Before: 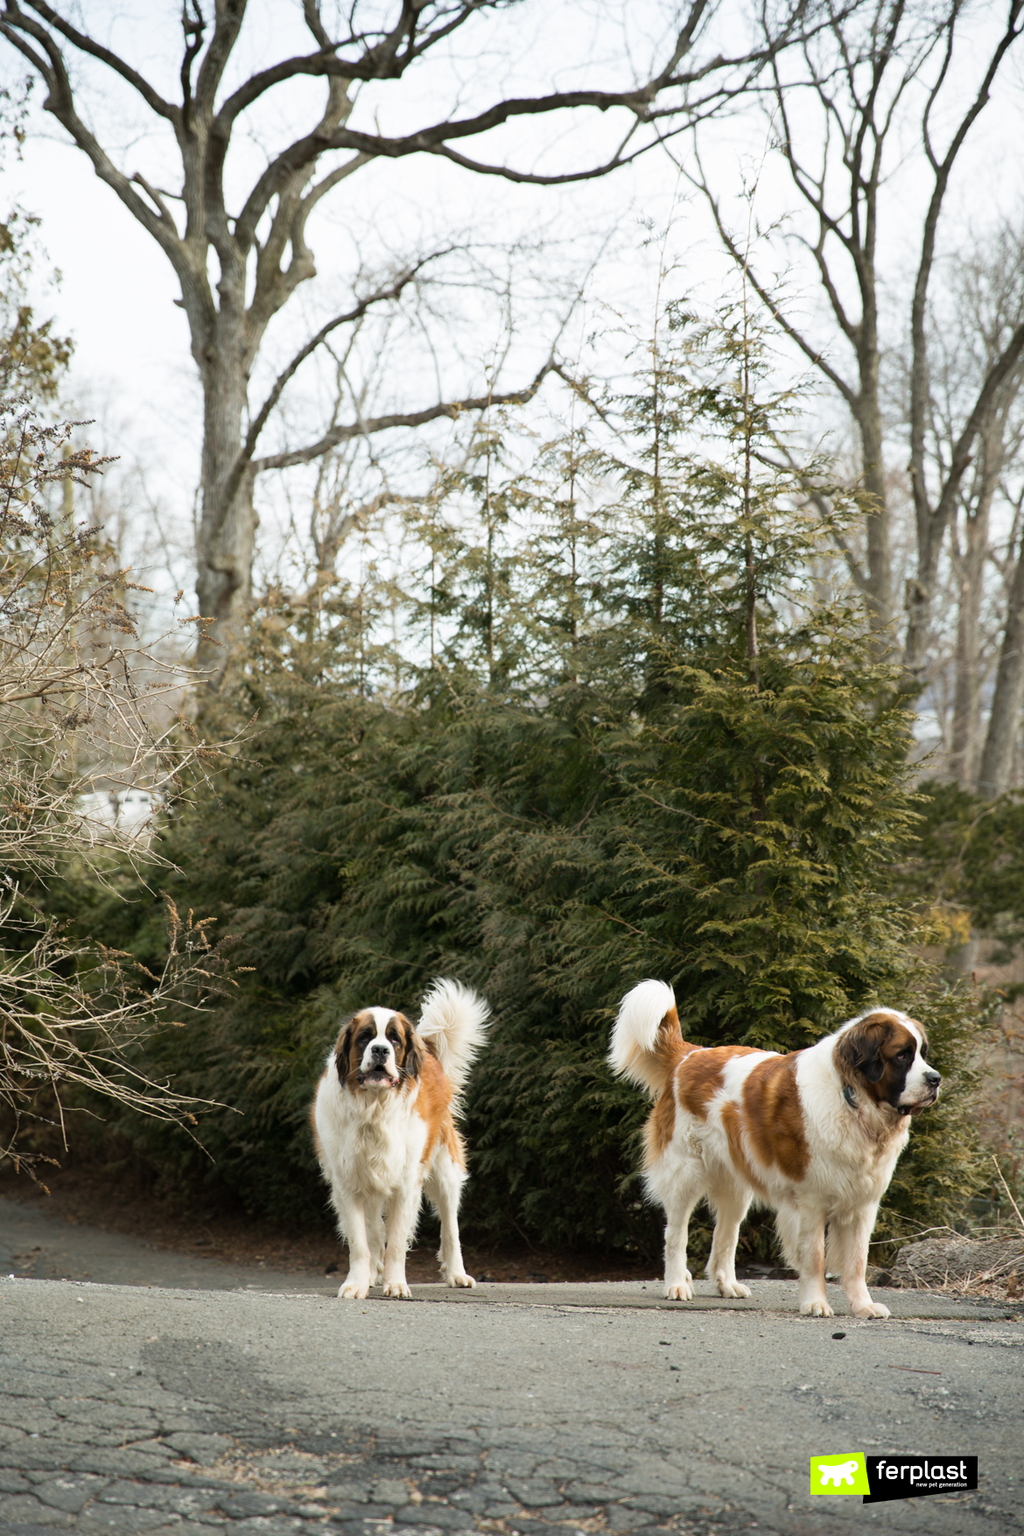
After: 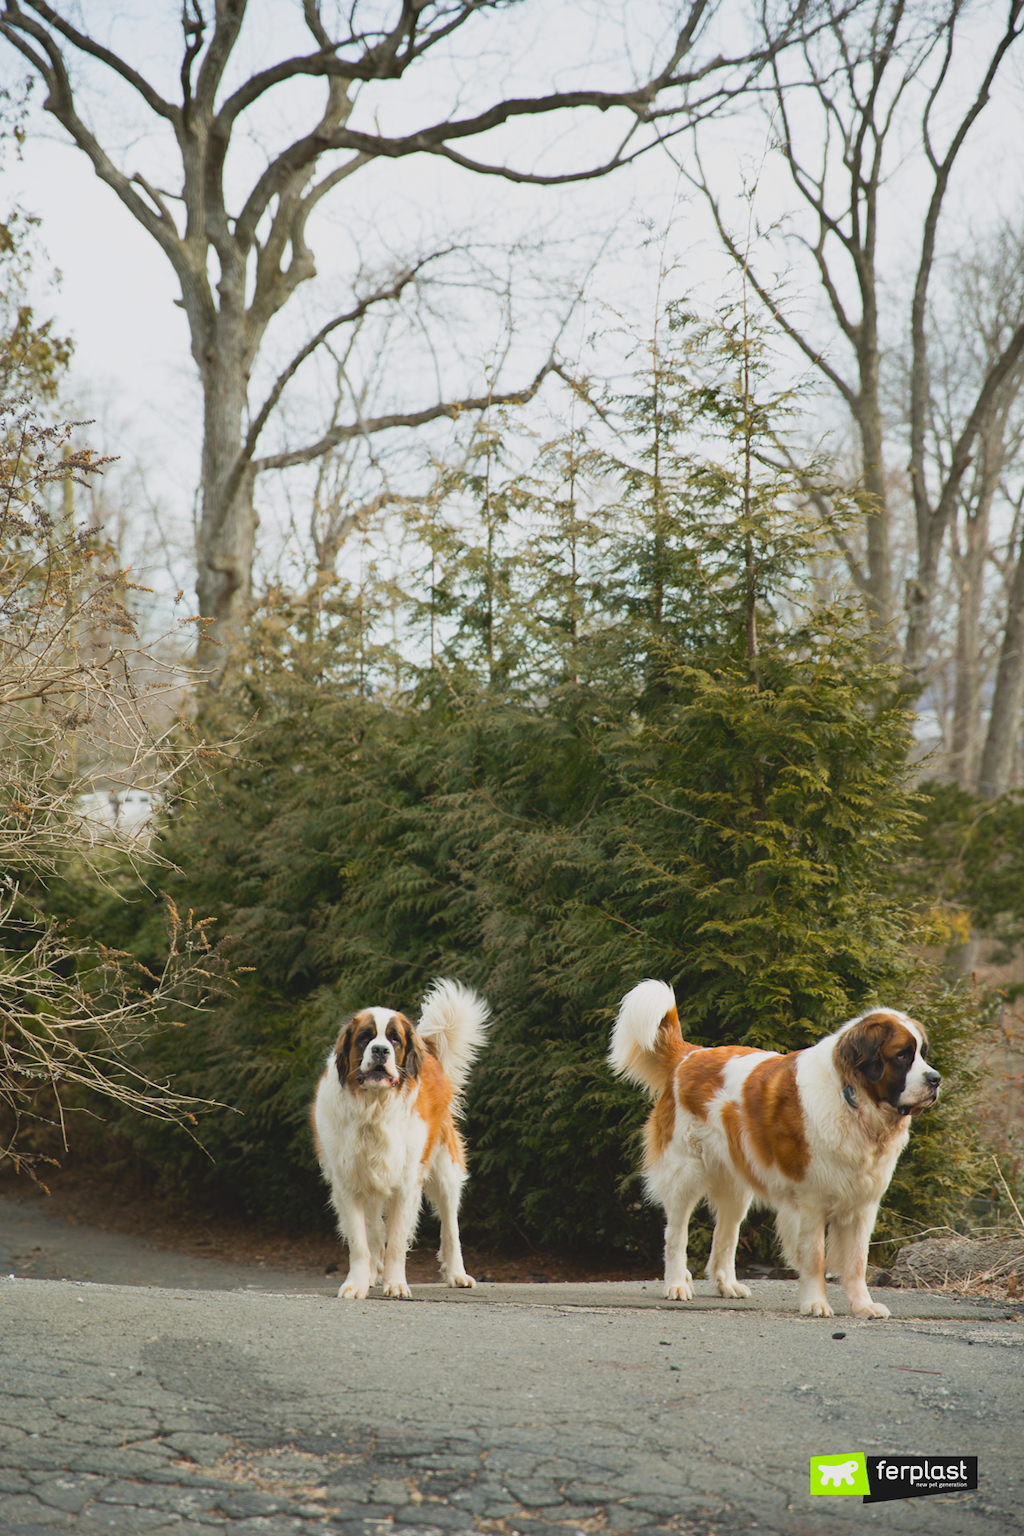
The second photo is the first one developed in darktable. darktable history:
color correction: highlights b* 0.059
contrast brightness saturation: contrast -0.182, saturation 0.187
